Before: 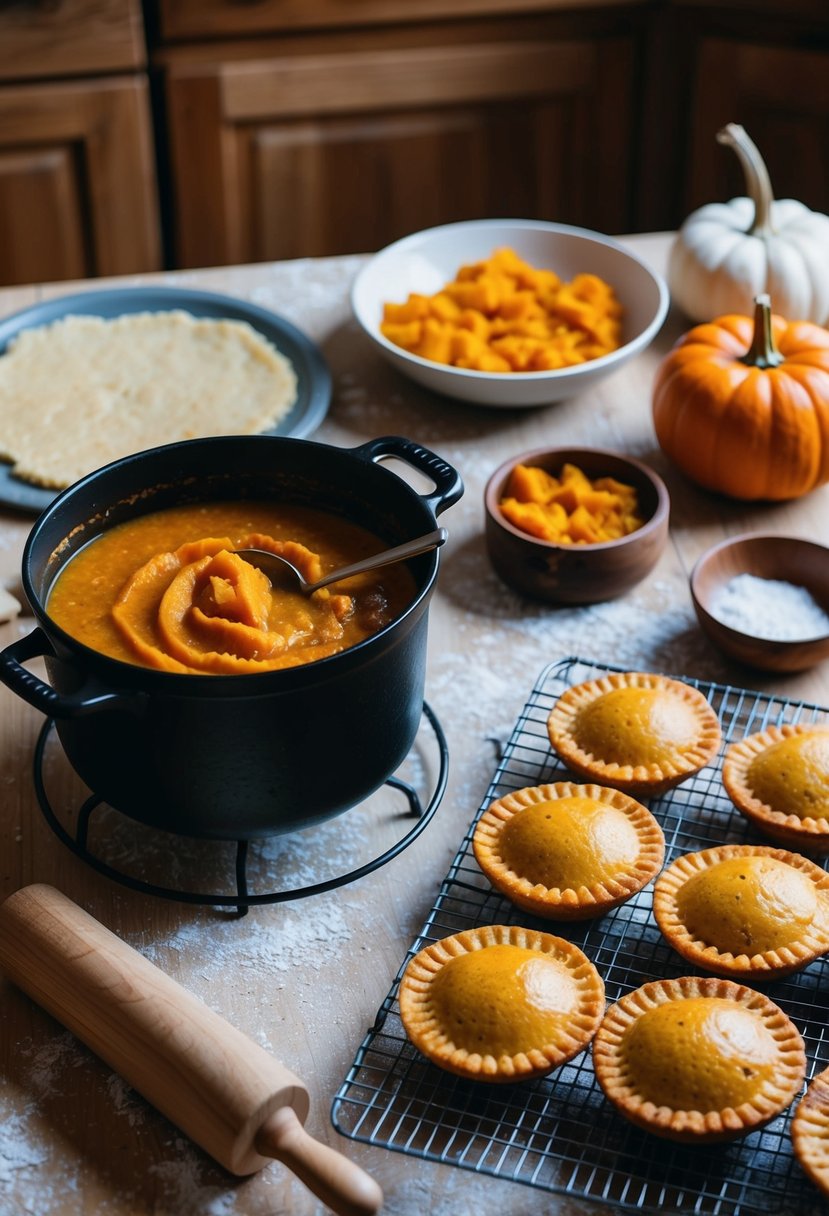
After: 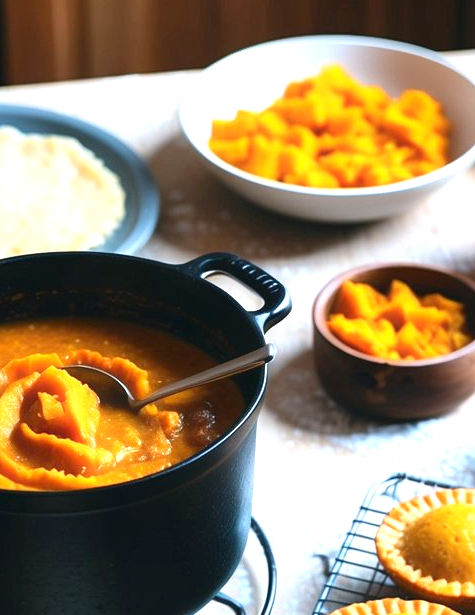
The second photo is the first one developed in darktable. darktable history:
crop: left 20.761%, top 15.193%, right 21.868%, bottom 34.193%
exposure: exposure 1.134 EV, compensate highlight preservation false
contrast equalizer: octaves 7, y [[0.5, 0.486, 0.447, 0.446, 0.489, 0.5], [0.5 ×6], [0.5 ×6], [0 ×6], [0 ×6]]
